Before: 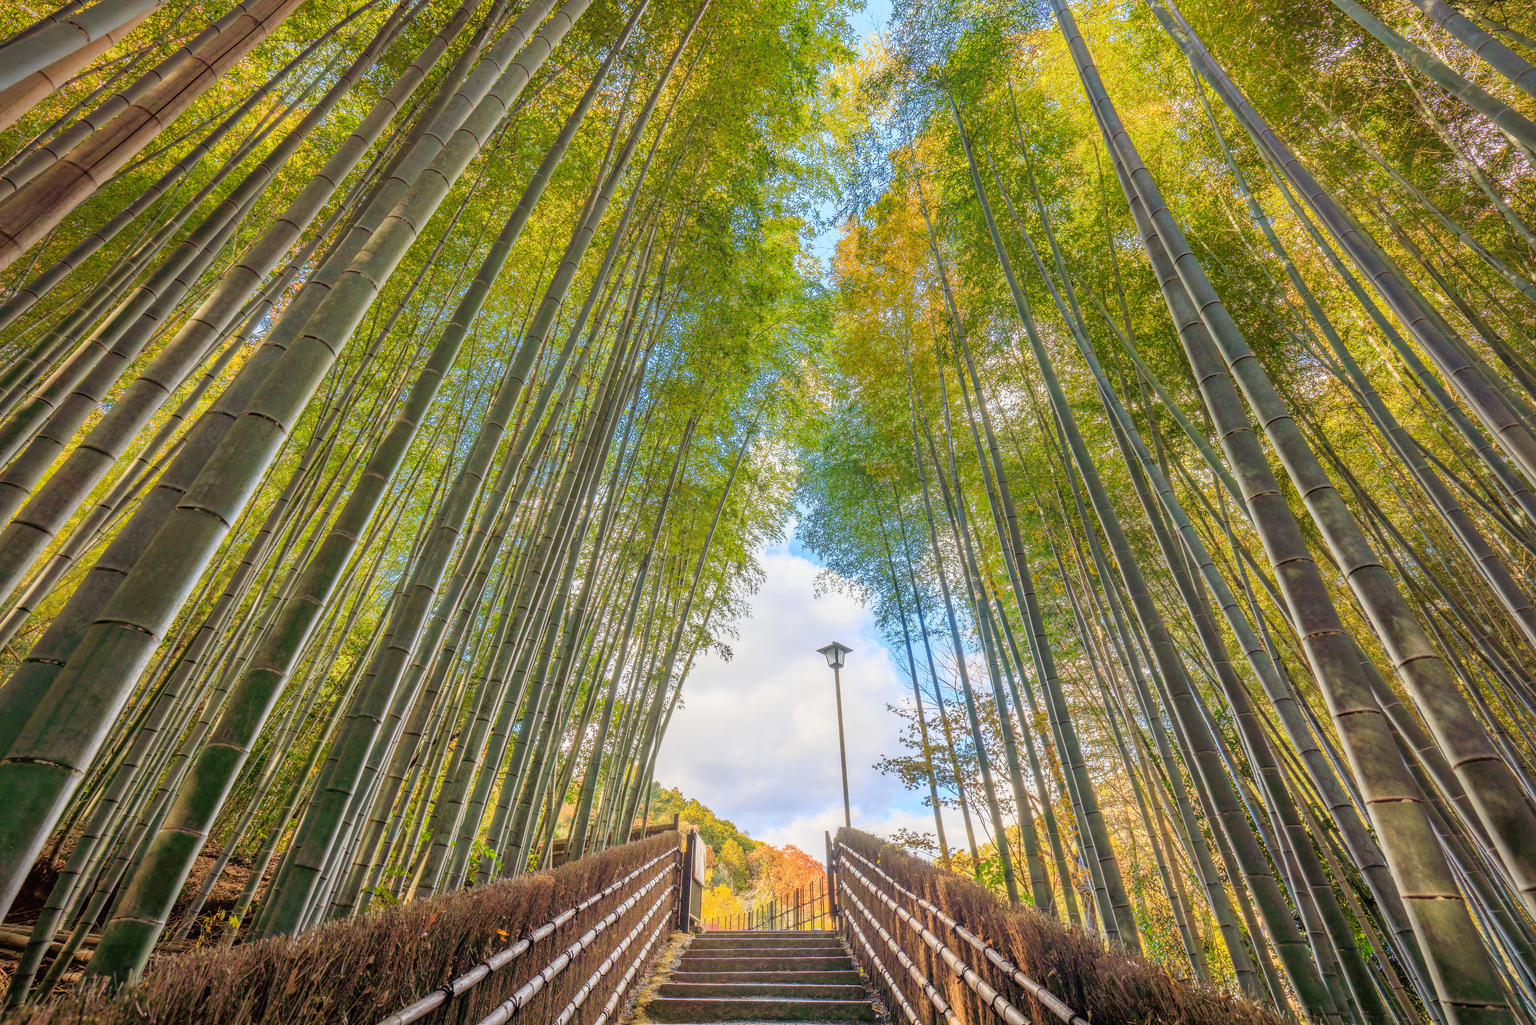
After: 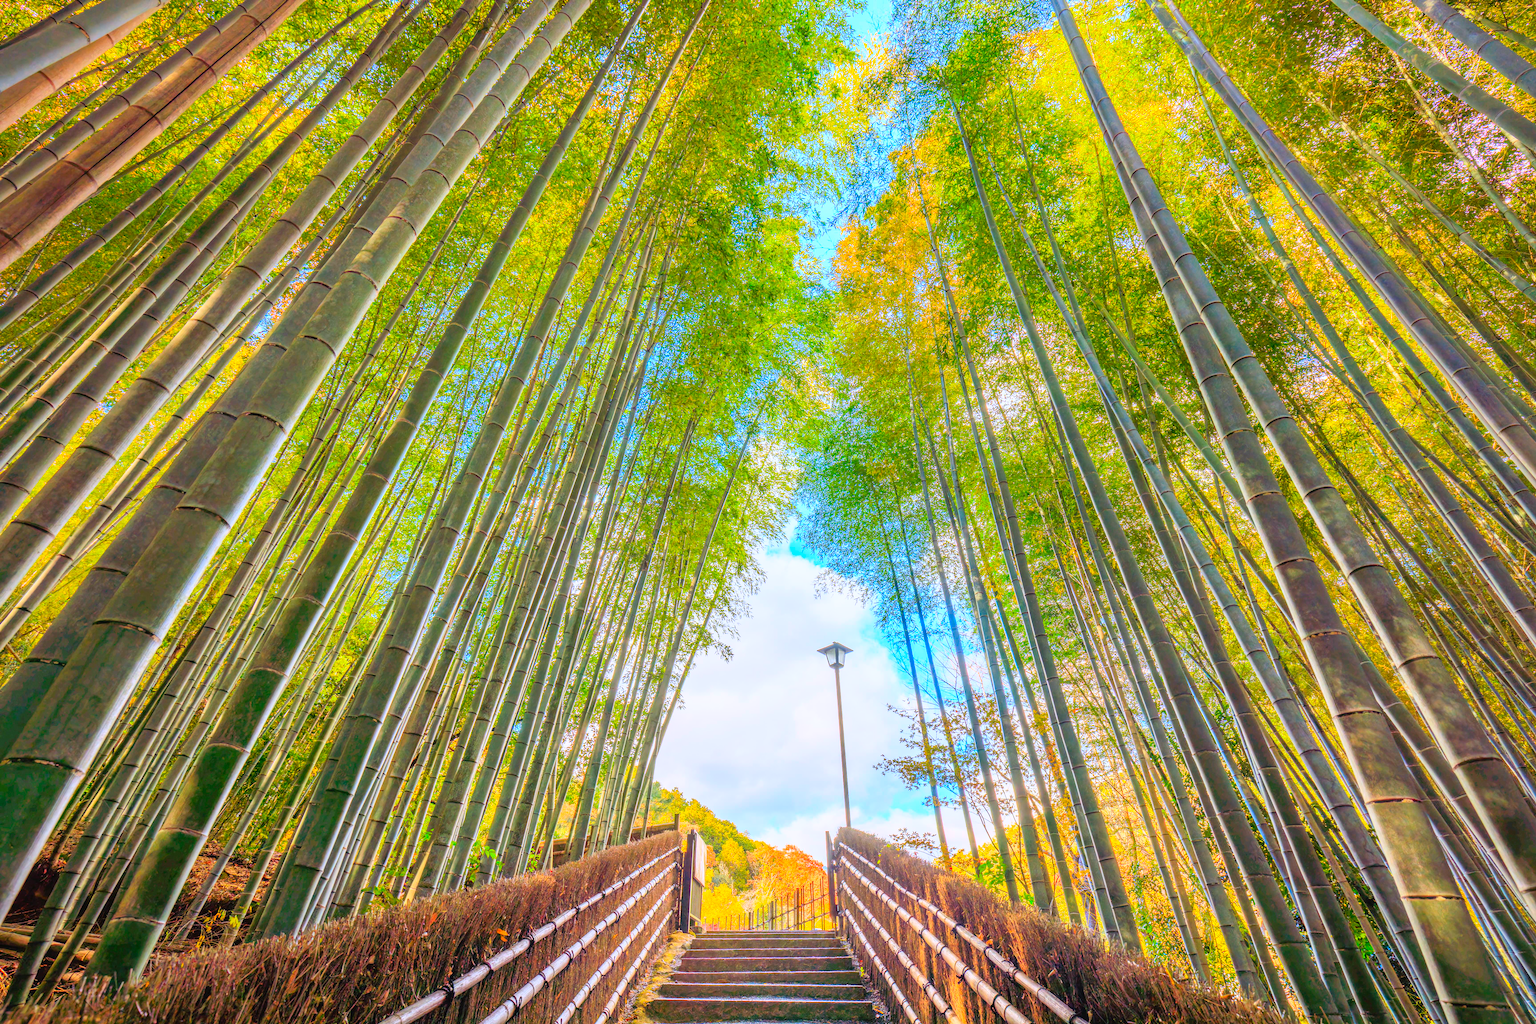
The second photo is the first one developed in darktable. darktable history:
color calibration: illuminant as shot in camera, x 0.358, y 0.373, temperature 4628.91 K, saturation algorithm version 1 (2020)
color correction: highlights a* 0.079, highlights b* -0.618
contrast brightness saturation: contrast 0.202, brightness 0.195, saturation 0.785
